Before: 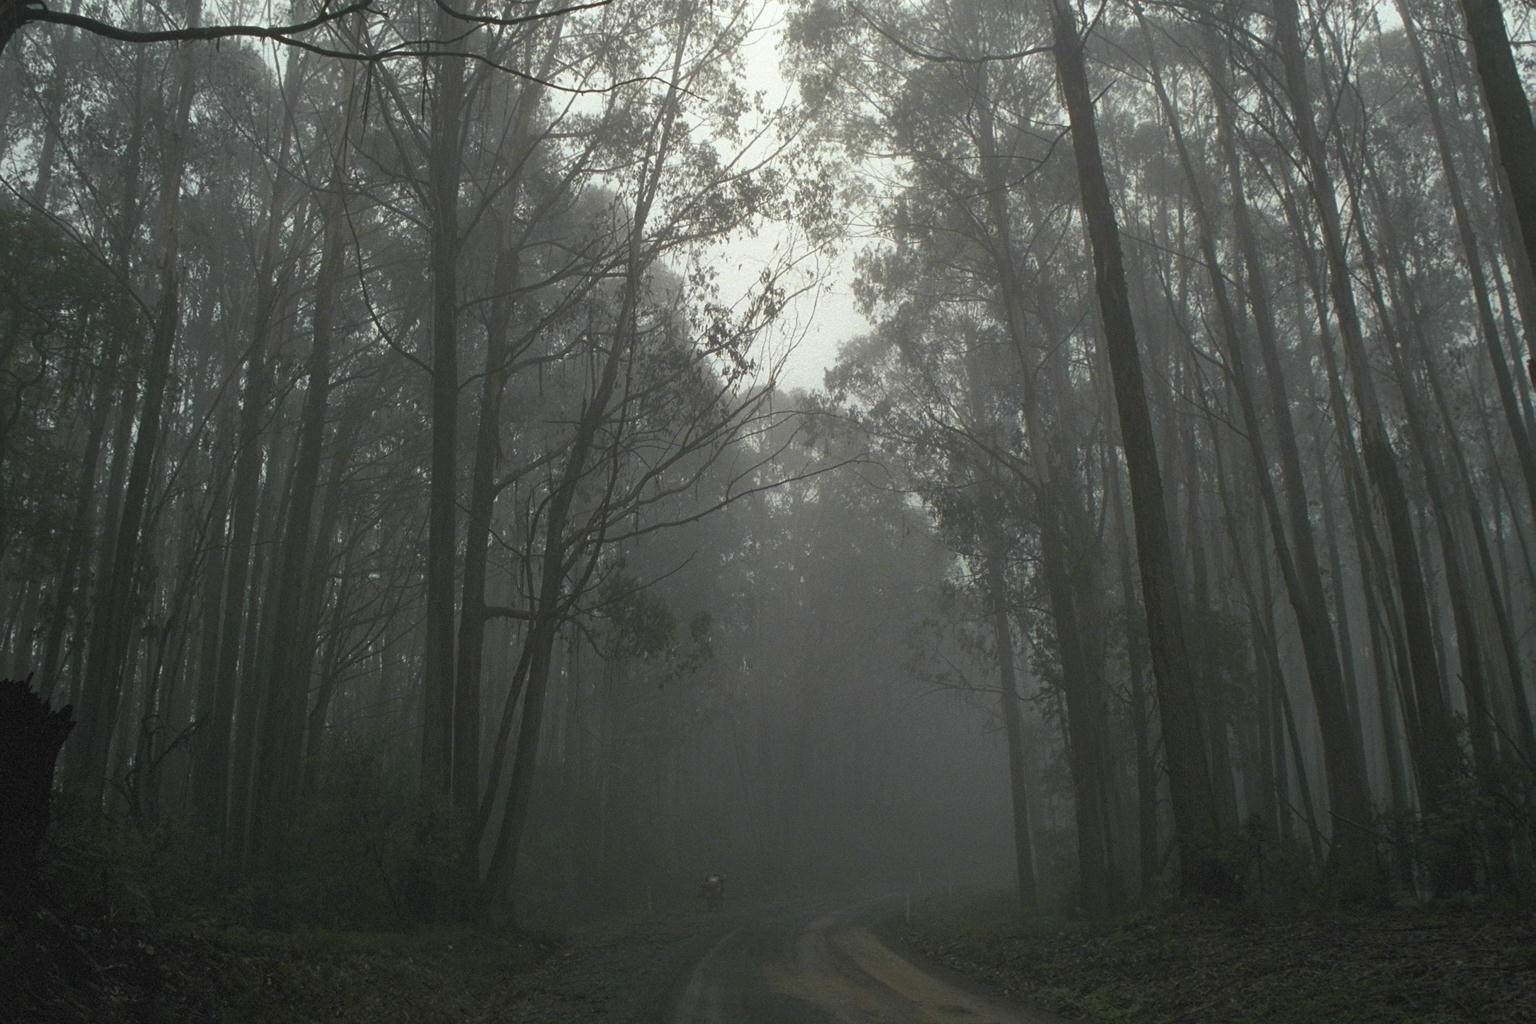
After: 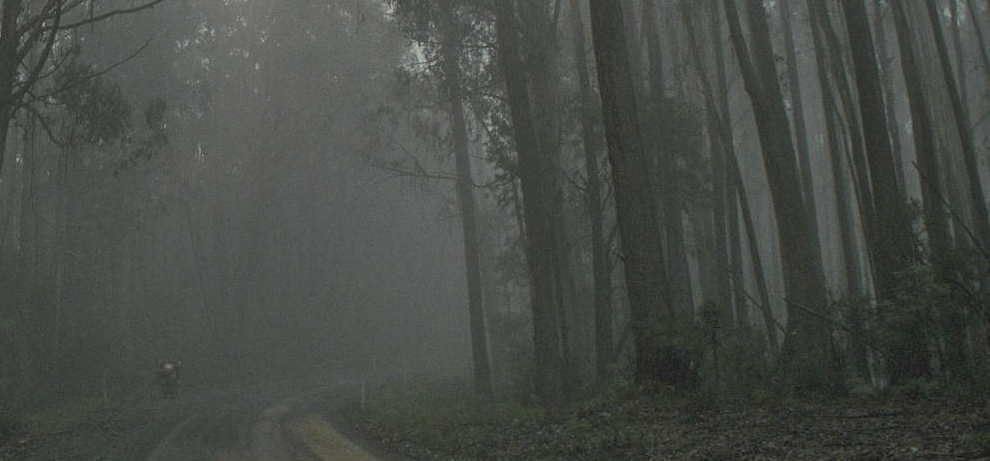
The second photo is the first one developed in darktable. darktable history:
shadows and highlights: soften with gaussian
crop and rotate: left 35.486%, top 50.169%, bottom 4.79%
